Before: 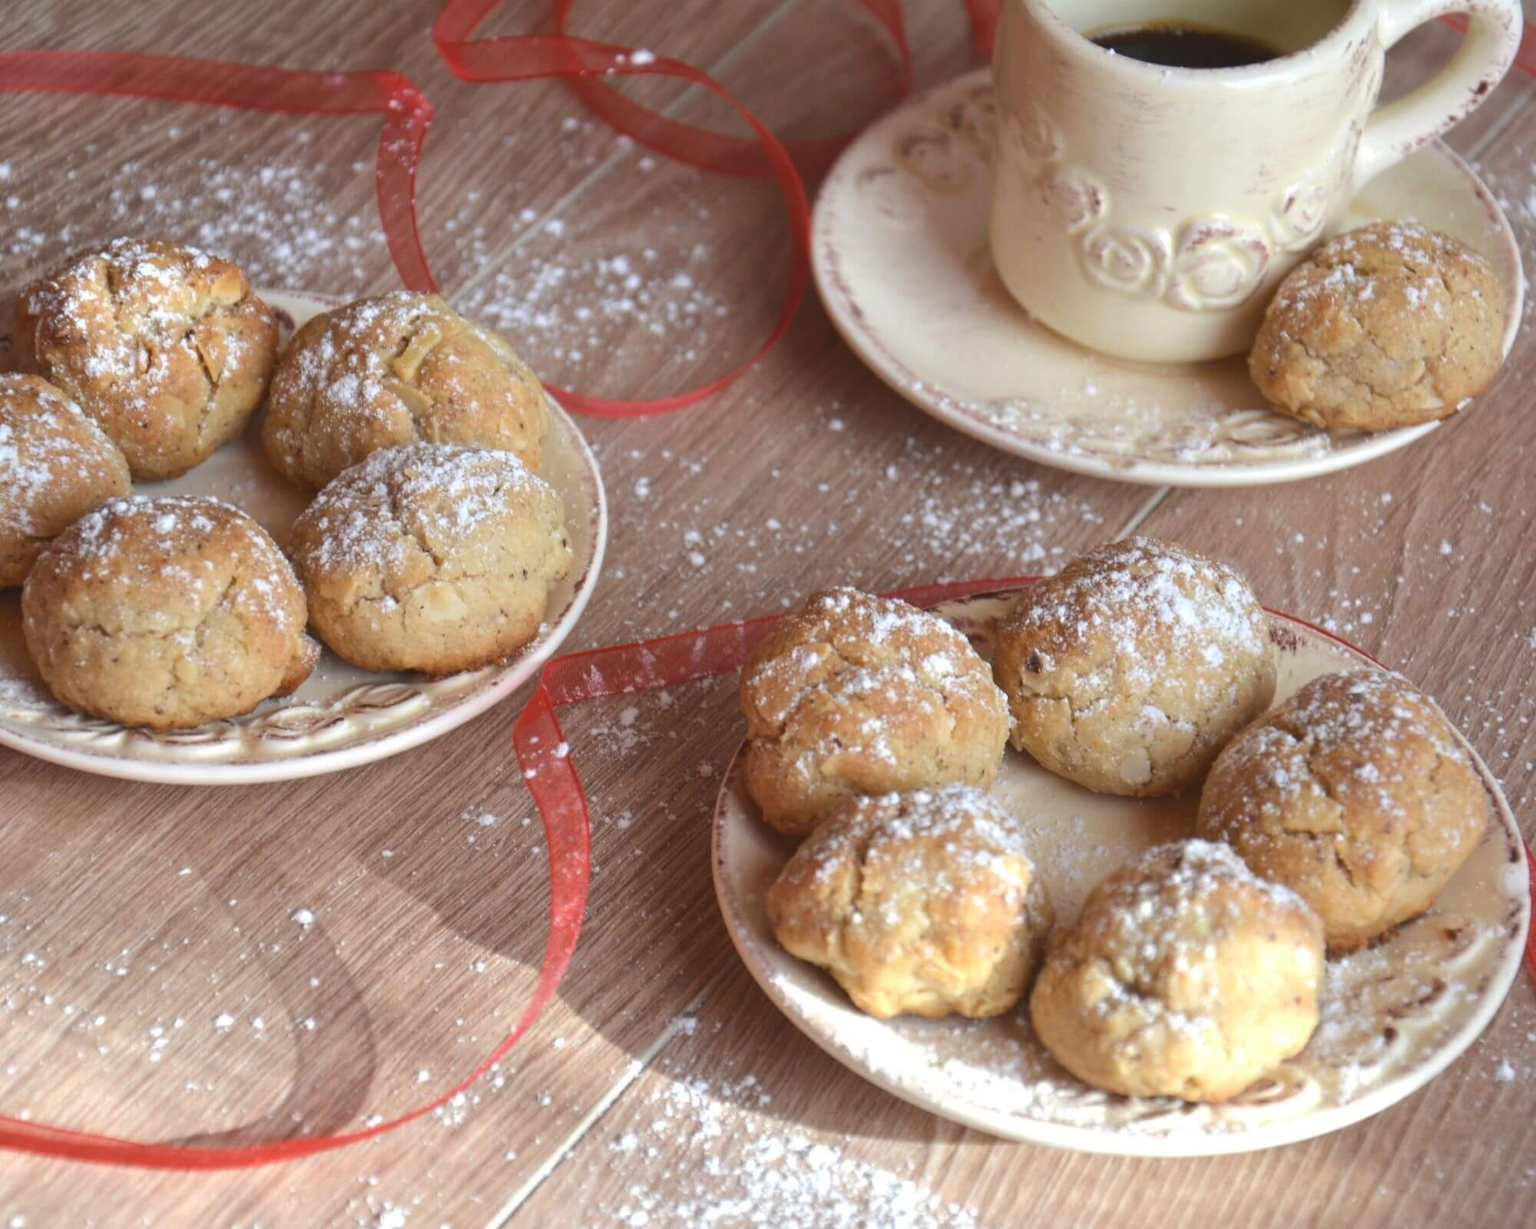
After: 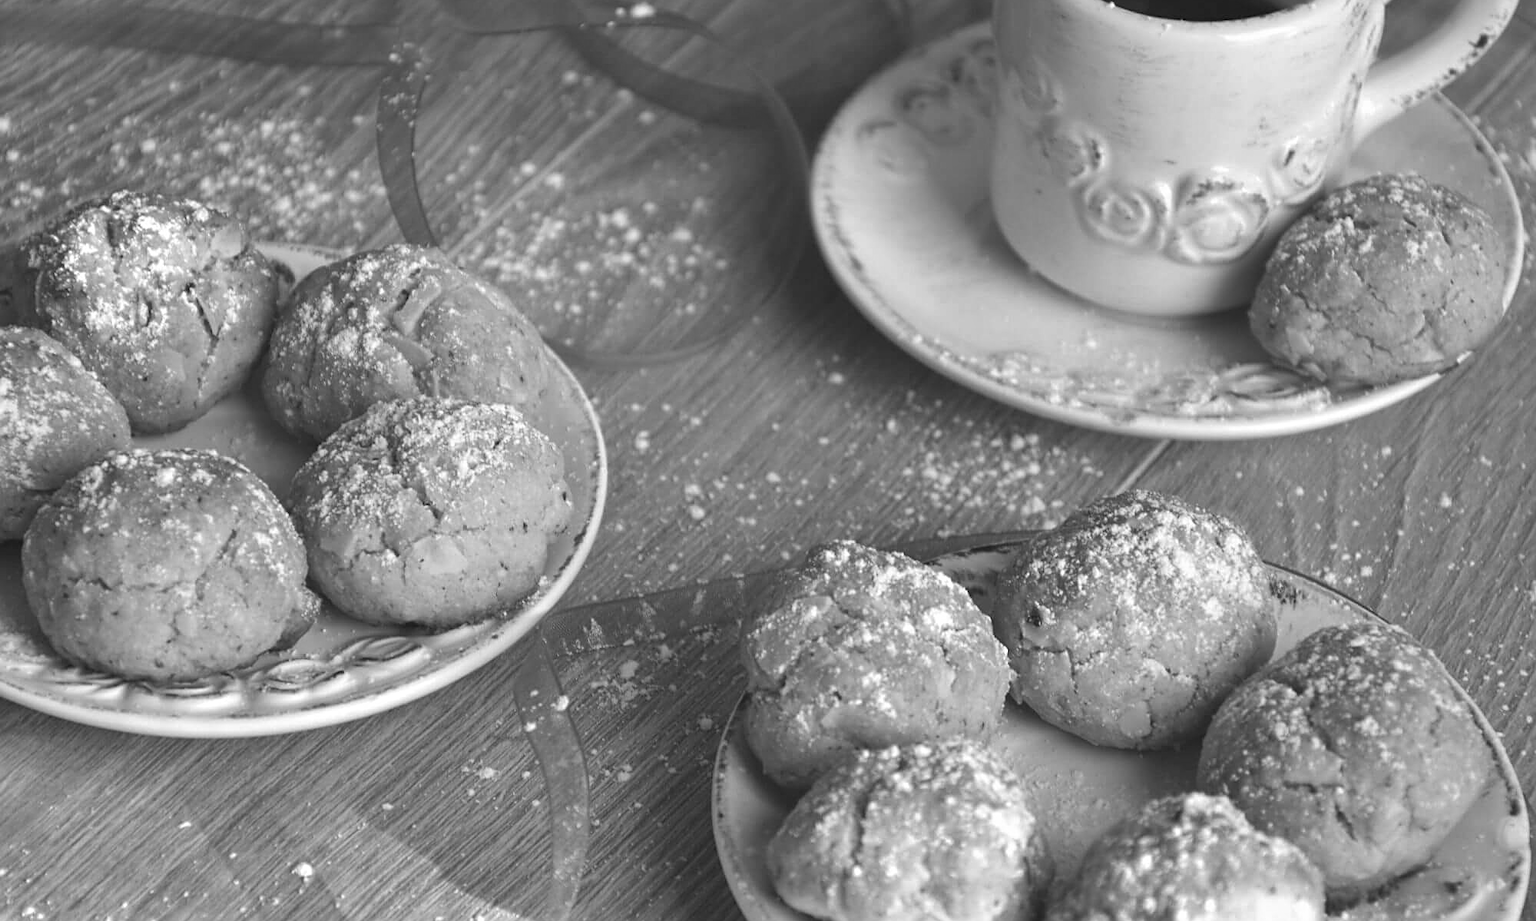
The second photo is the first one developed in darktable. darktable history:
sharpen: on, module defaults
monochrome: on, module defaults
shadows and highlights: radius 118.69, shadows 42.21, highlights -61.56, soften with gaussian
tone equalizer: on, module defaults
crop: top 3.857%, bottom 21.132%
